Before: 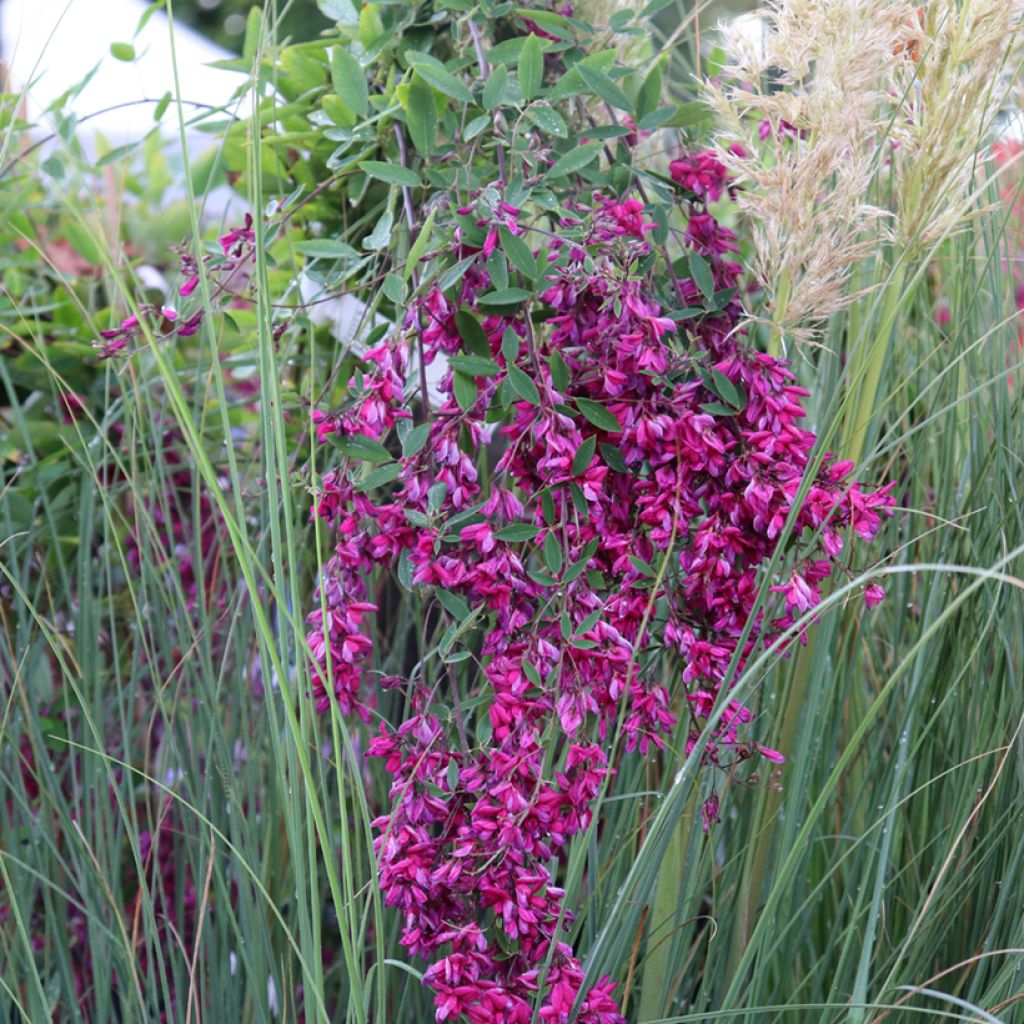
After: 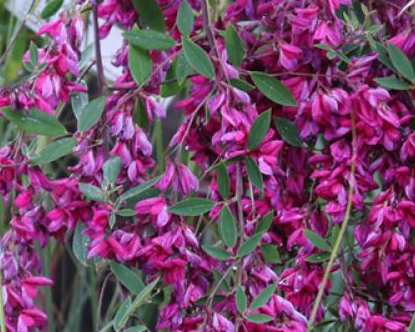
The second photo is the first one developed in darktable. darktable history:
crop: left 31.761%, top 31.88%, right 27.624%, bottom 35.657%
tone equalizer: on, module defaults
